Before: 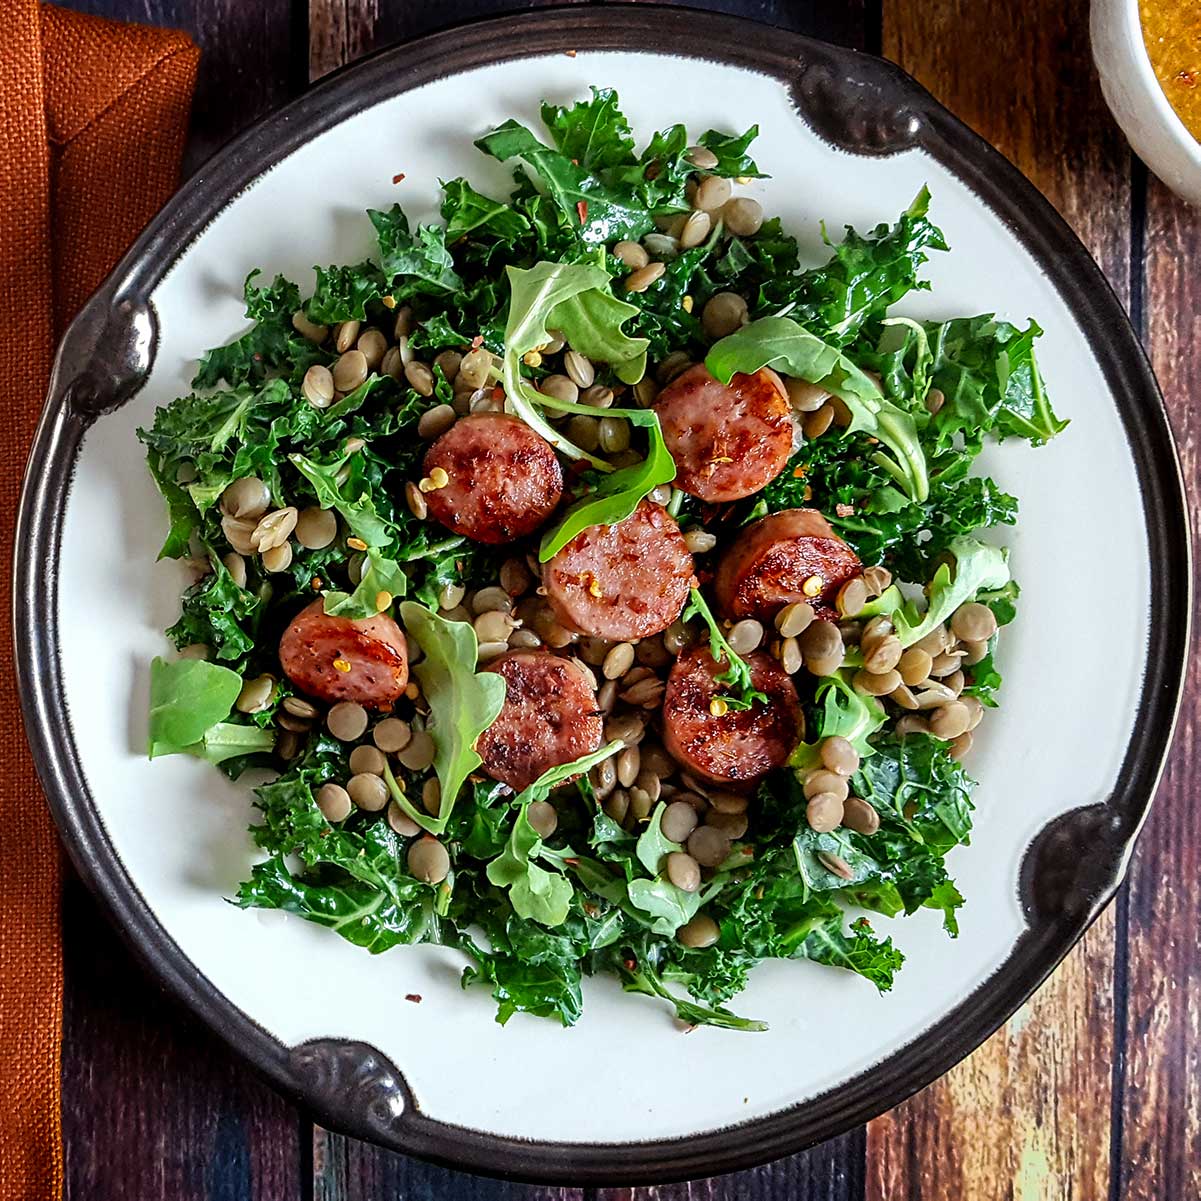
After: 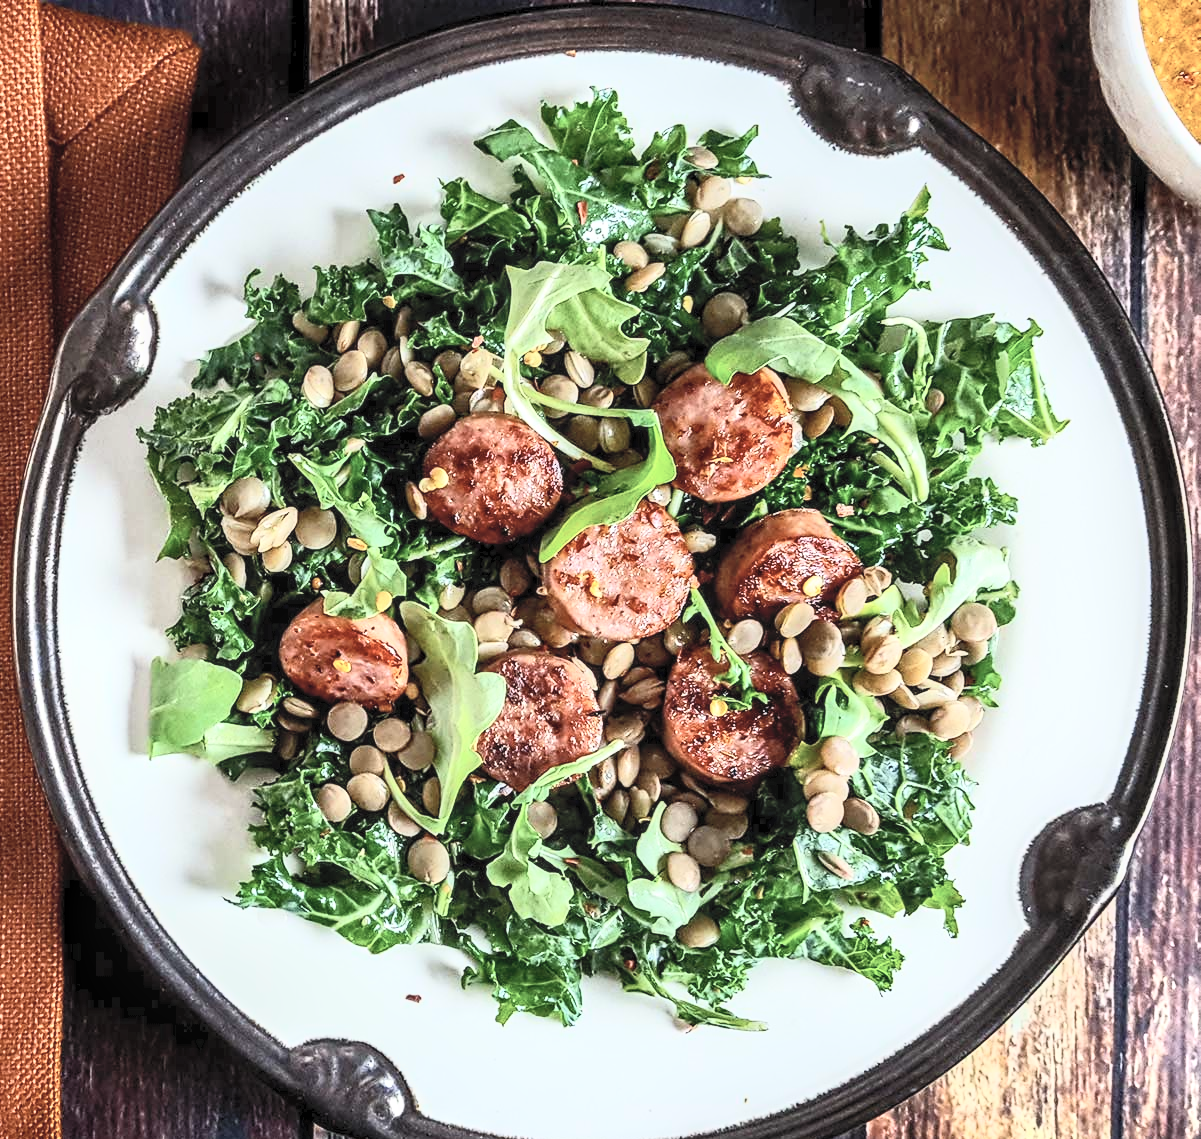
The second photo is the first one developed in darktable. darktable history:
crop and rotate: top 0%, bottom 5.097%
contrast brightness saturation: contrast 0.43, brightness 0.56, saturation -0.19
local contrast: on, module defaults
